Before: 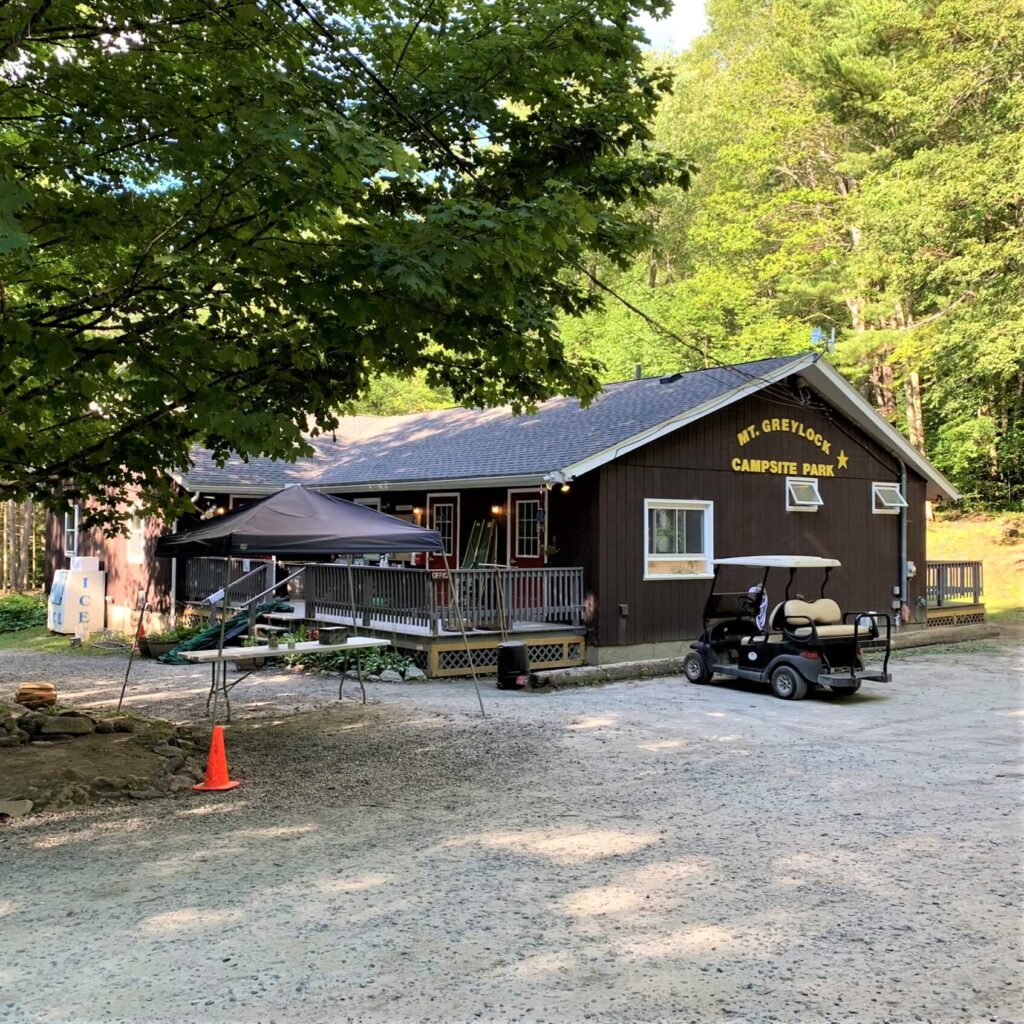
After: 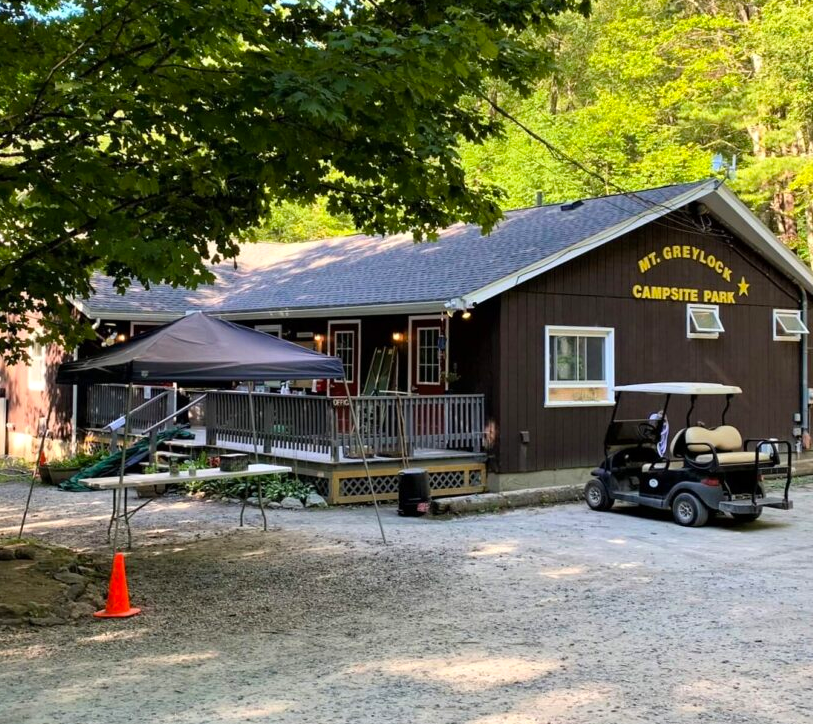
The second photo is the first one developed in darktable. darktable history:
color balance rgb: linear chroma grading › global chroma 10%, perceptual saturation grading › global saturation 5%, perceptual brilliance grading › global brilliance 4%, global vibrance 7%, saturation formula JzAzBz (2021)
crop: left 9.712%, top 16.928%, right 10.845%, bottom 12.332%
